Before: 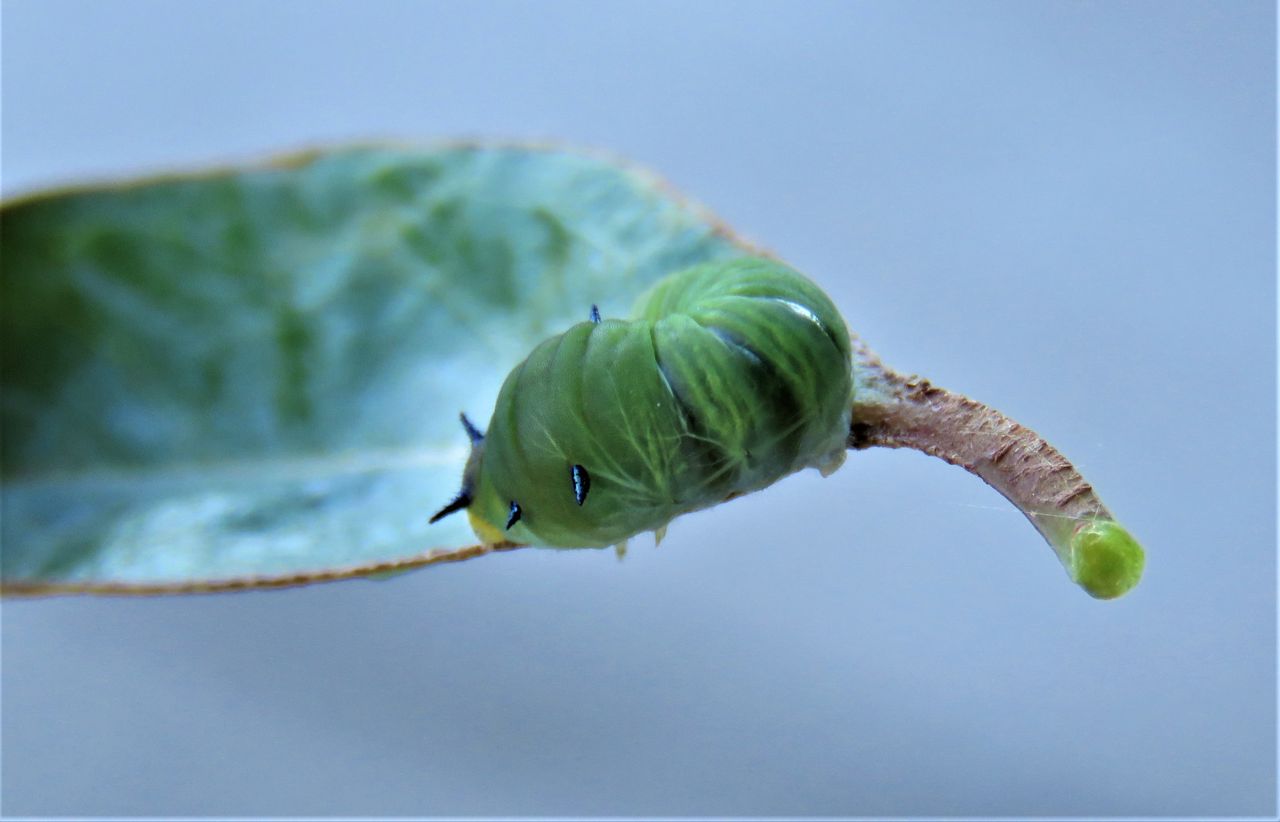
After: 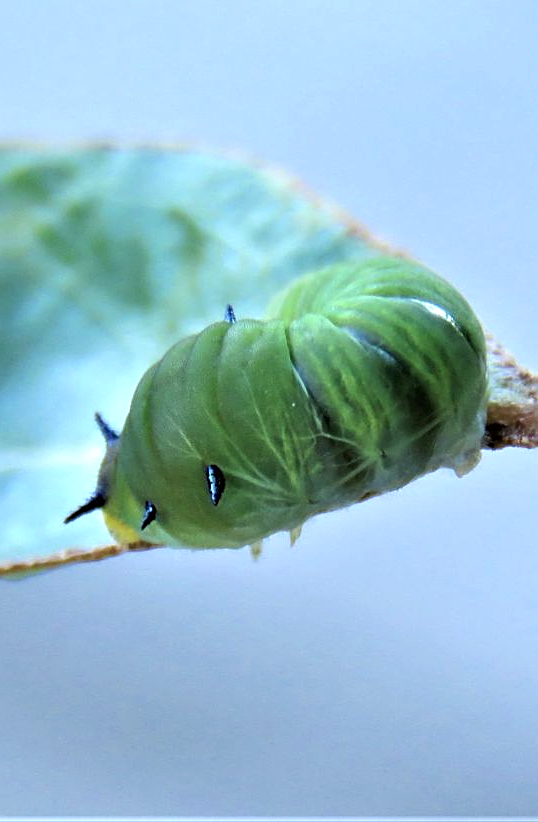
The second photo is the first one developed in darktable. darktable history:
sharpen: on, module defaults
tone equalizer: on, module defaults
crop: left 28.566%, right 29.385%
exposure: exposure 0.516 EV, compensate exposure bias true, compensate highlight preservation false
